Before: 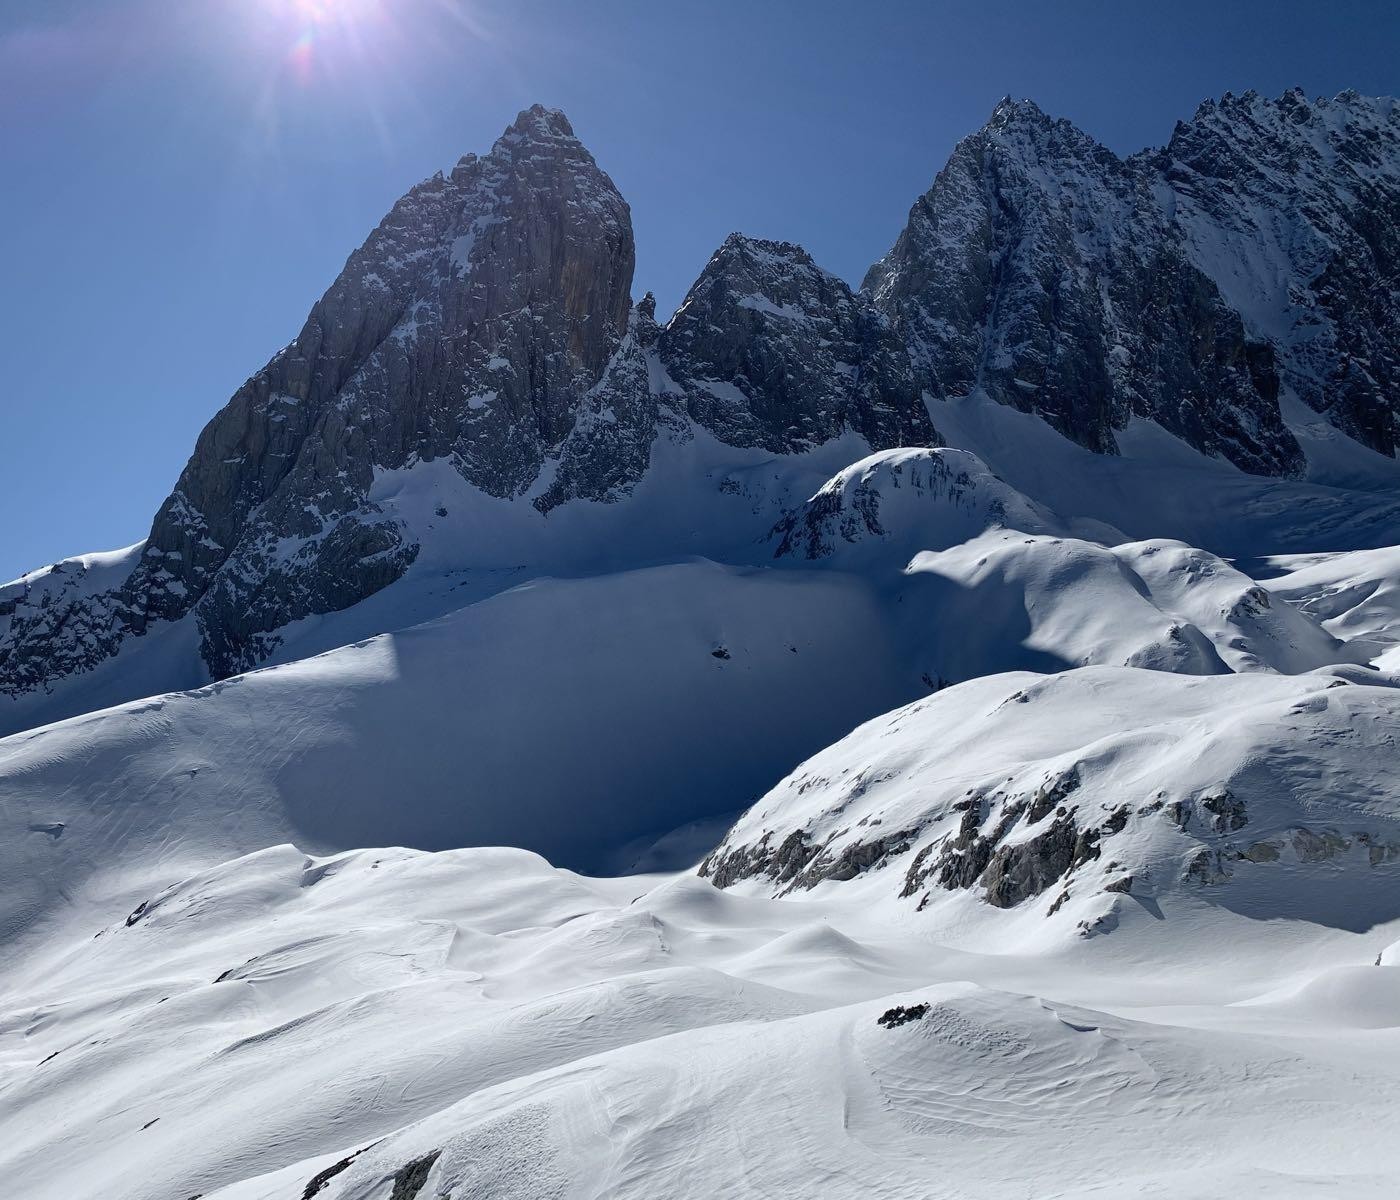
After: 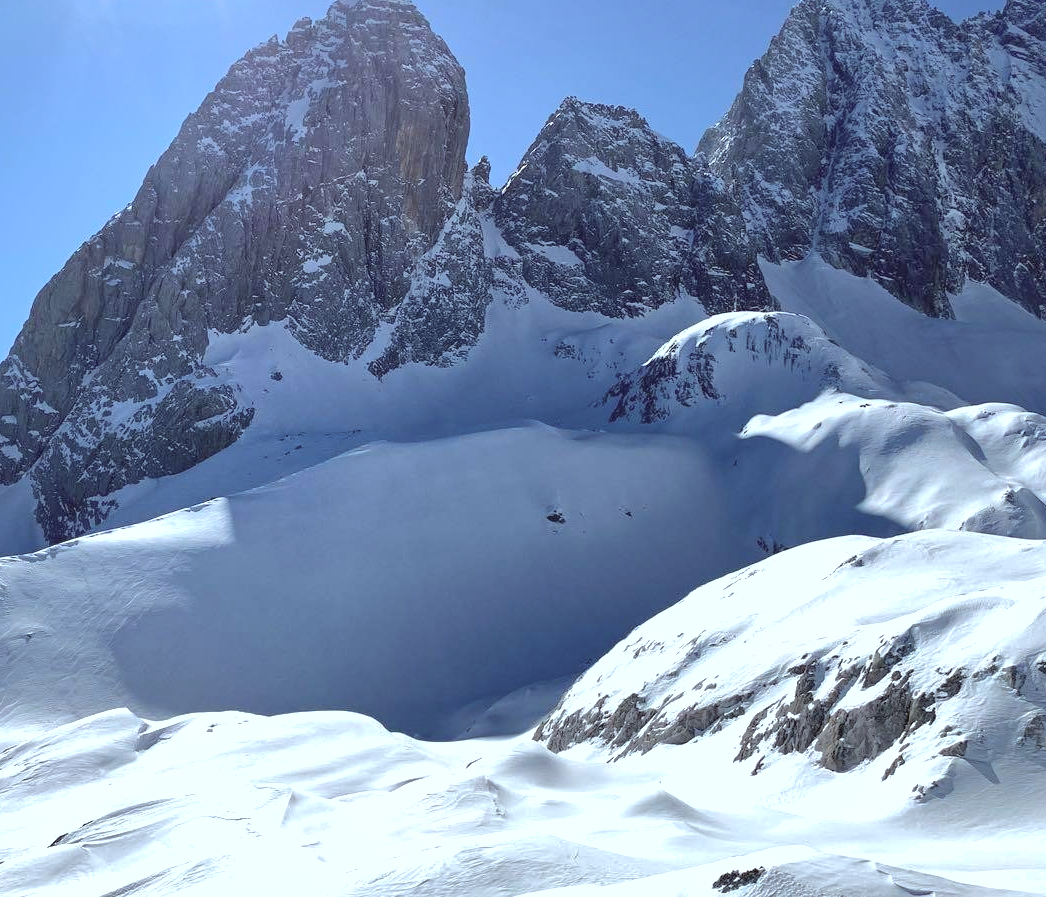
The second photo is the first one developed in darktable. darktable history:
crop and rotate: left 11.831%, top 11.346%, right 13.429%, bottom 13.899%
color correction: highlights a* -3.28, highlights b* -6.24, shadows a* 3.1, shadows b* 5.19
shadows and highlights: on, module defaults
local contrast: mode bilateral grid, contrast 20, coarseness 50, detail 120%, midtone range 0.2
exposure: black level correction 0, exposure 0.7 EV, compensate exposure bias true, compensate highlight preservation false
contrast brightness saturation: brightness 0.15
